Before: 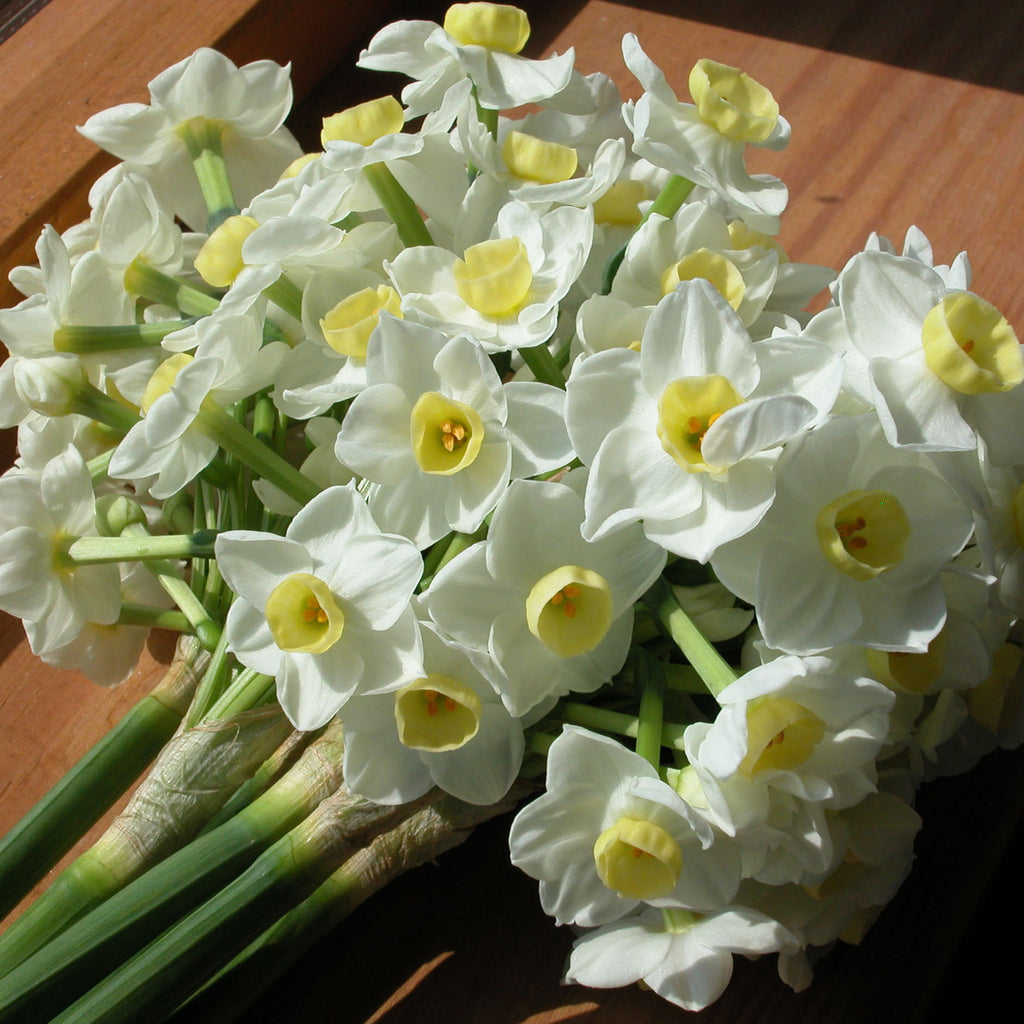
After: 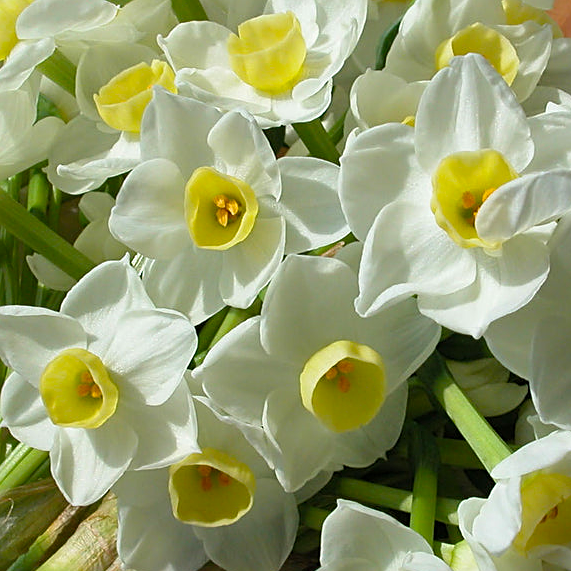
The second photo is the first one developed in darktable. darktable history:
crop and rotate: left 22.13%, top 22.054%, right 22.026%, bottom 22.102%
color balance rgb: linear chroma grading › global chroma 6.48%, perceptual saturation grading › global saturation 12.96%, global vibrance 6.02%
sharpen: on, module defaults
